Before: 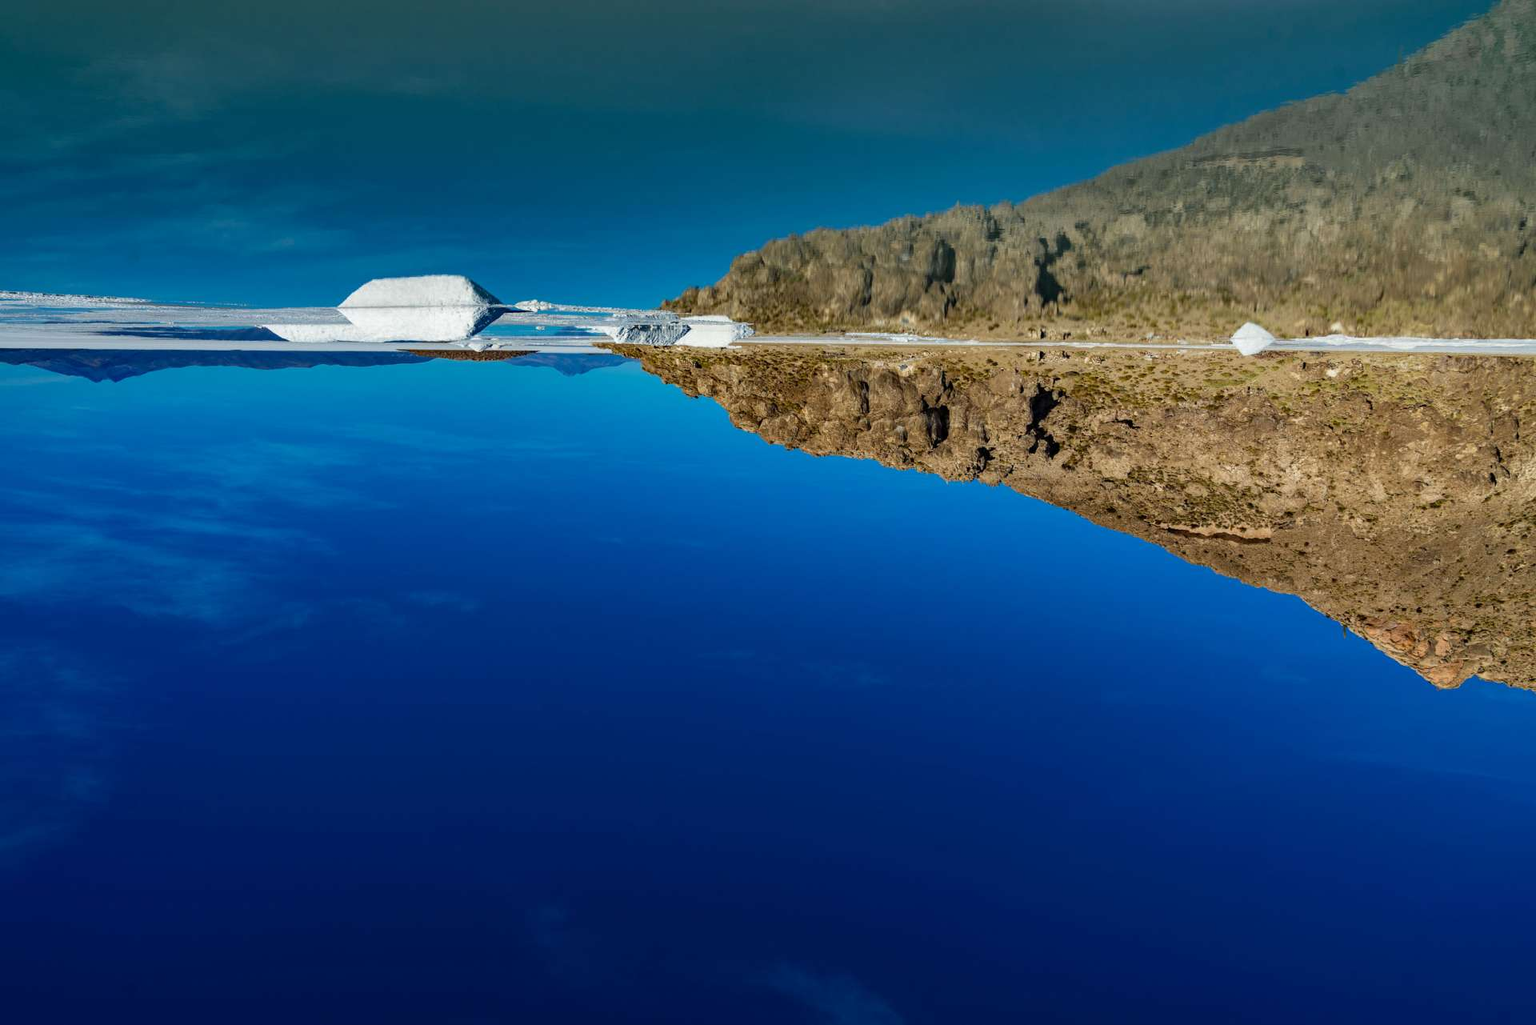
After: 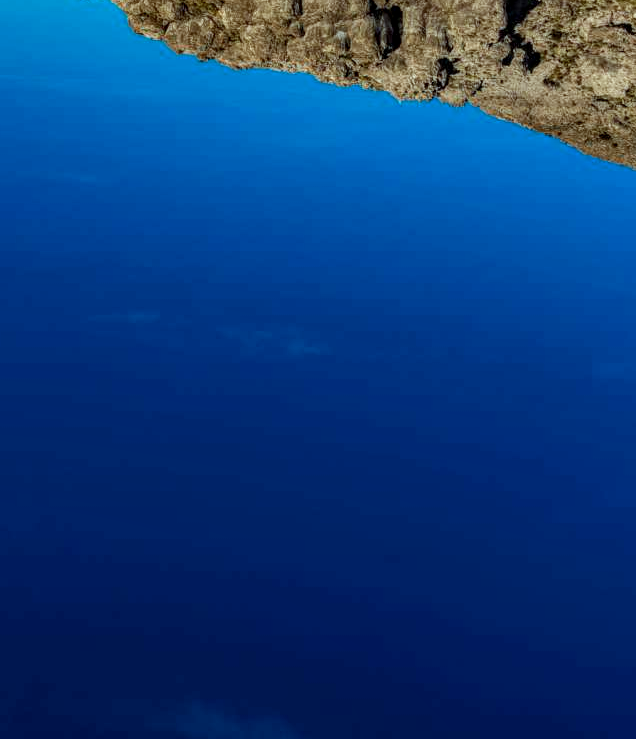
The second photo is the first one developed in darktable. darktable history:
color correction: highlights a* -10.04, highlights b* -10.37
crop: left 40.878%, top 39.176%, right 25.993%, bottom 3.081%
local contrast: highlights 99%, shadows 86%, detail 160%, midtone range 0.2
